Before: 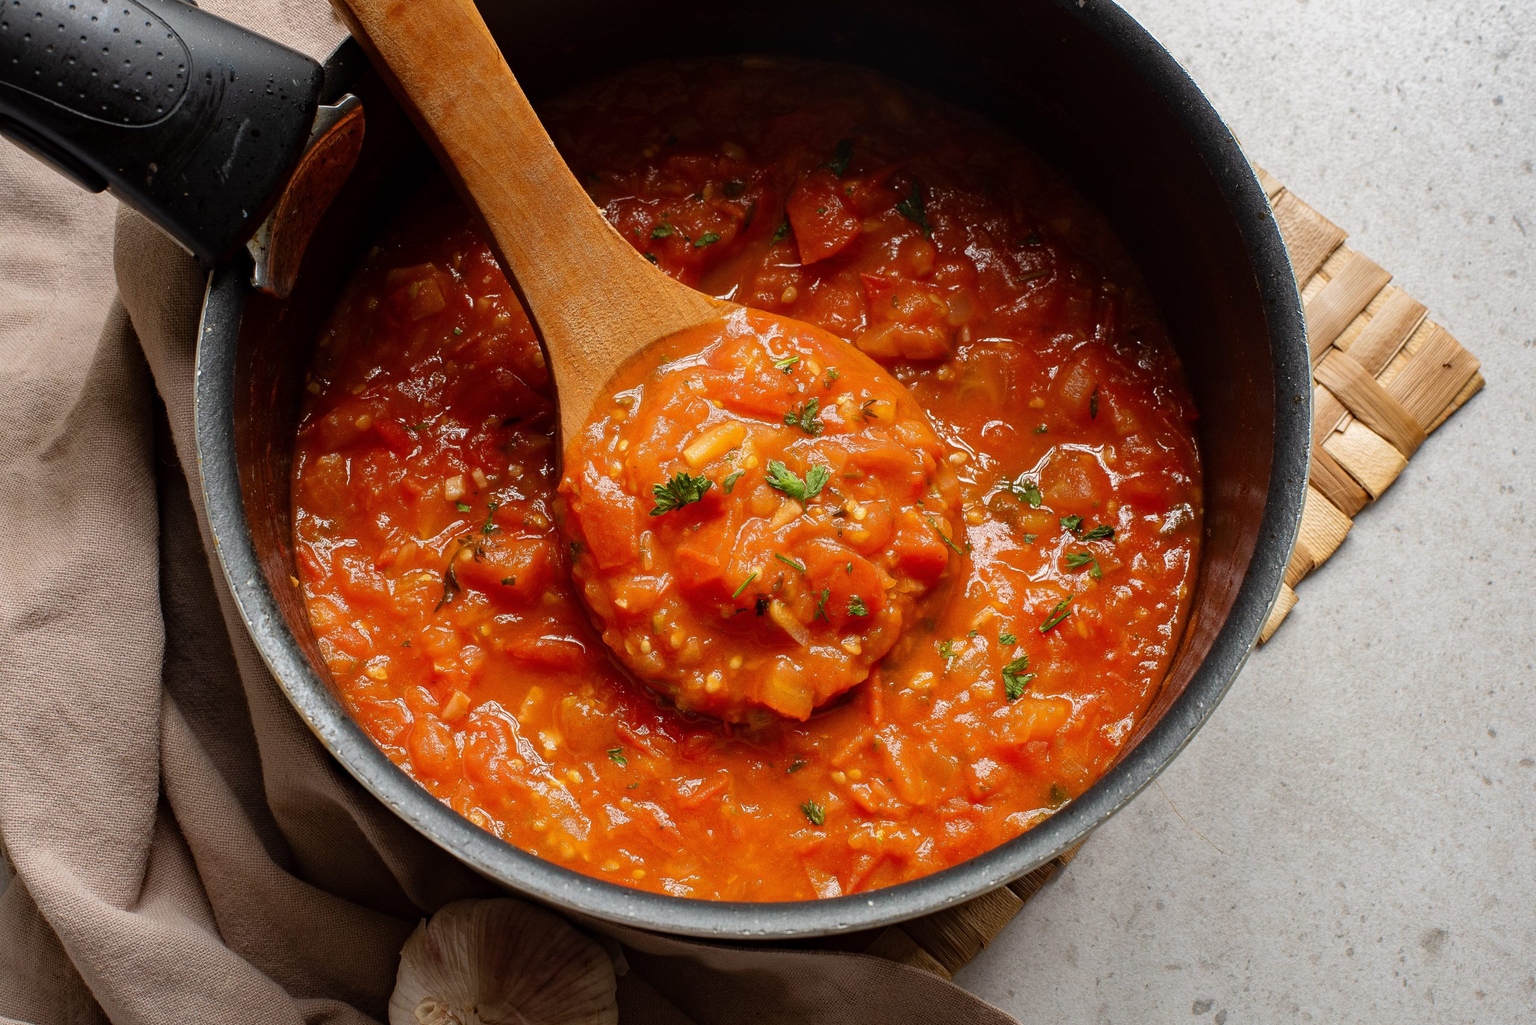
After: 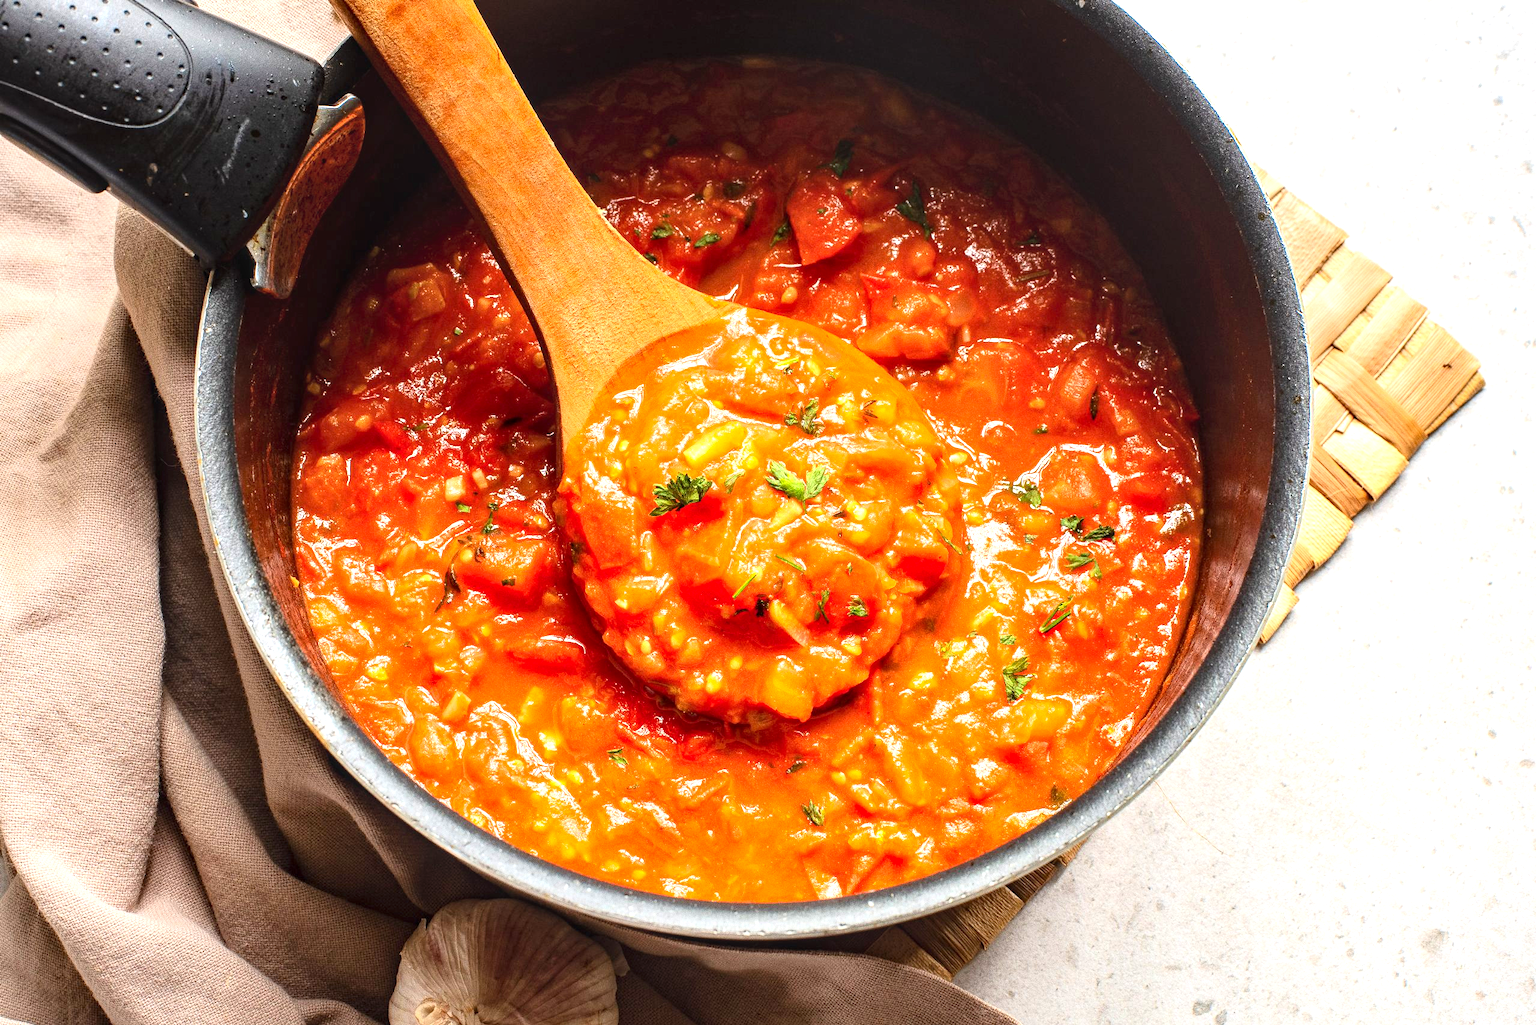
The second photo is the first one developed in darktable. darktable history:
local contrast: on, module defaults
tone equalizer: on, module defaults
exposure: black level correction 0, exposure 1.2 EV, compensate exposure bias true, compensate highlight preservation false
contrast brightness saturation: contrast 0.2, brightness 0.15, saturation 0.14
